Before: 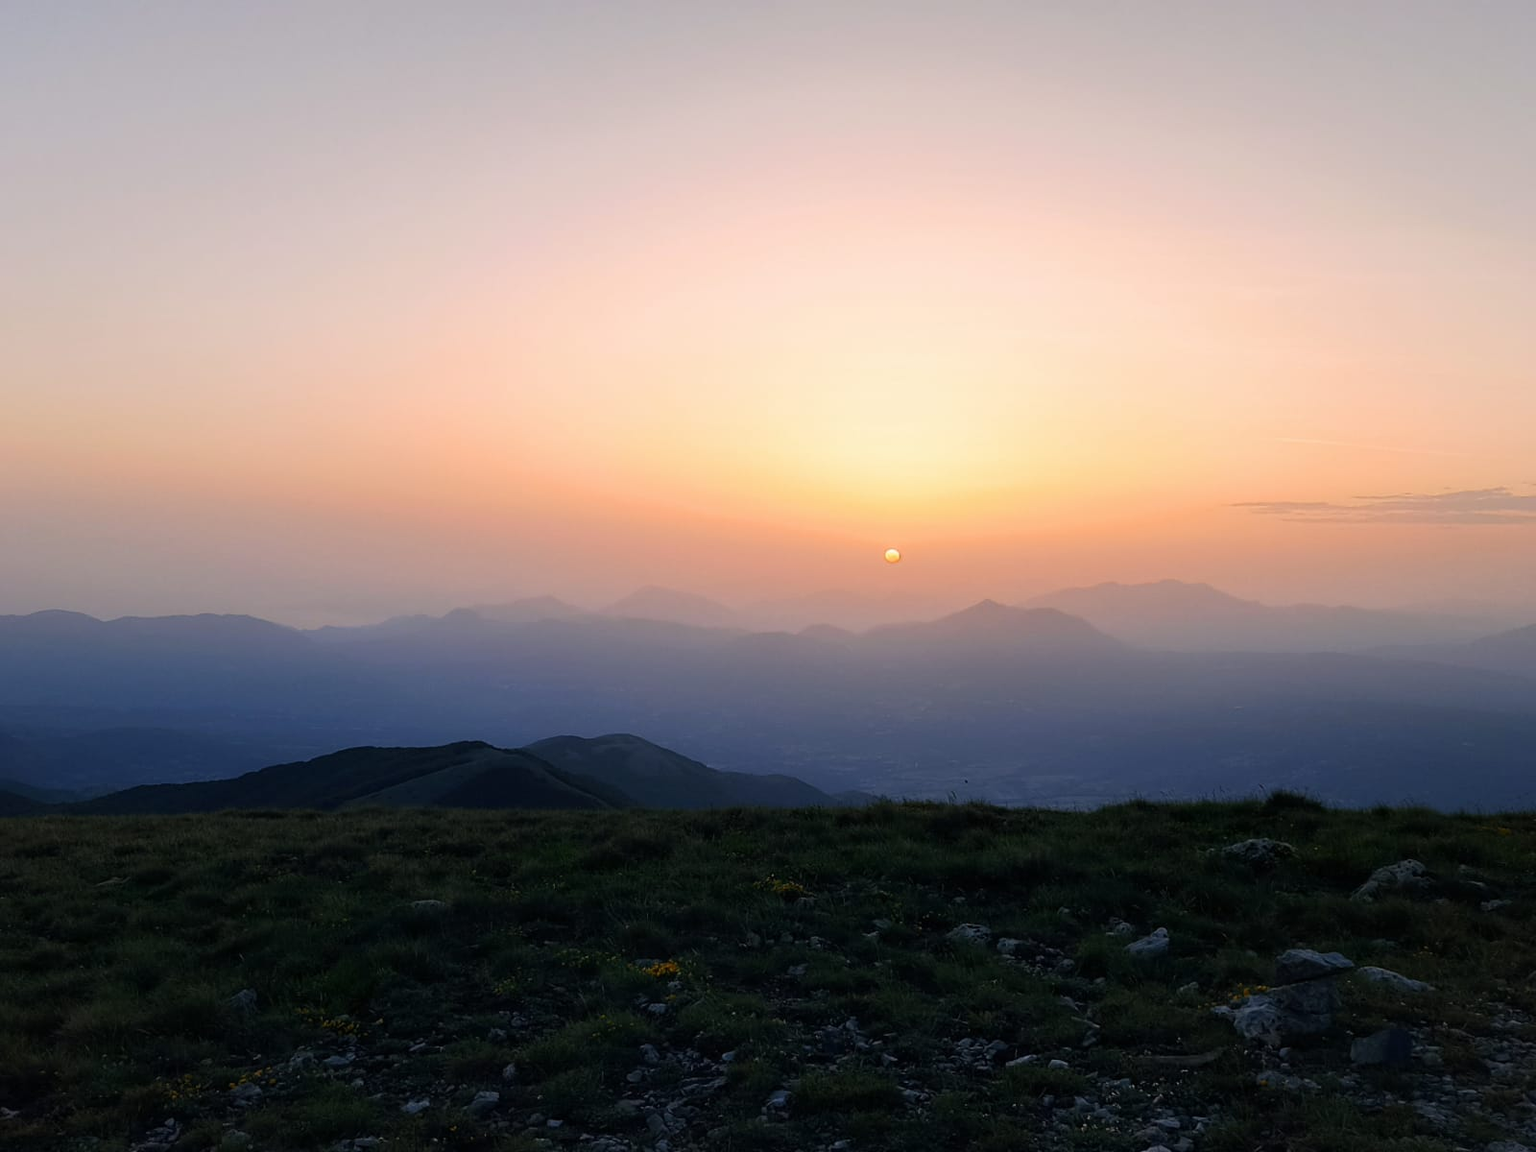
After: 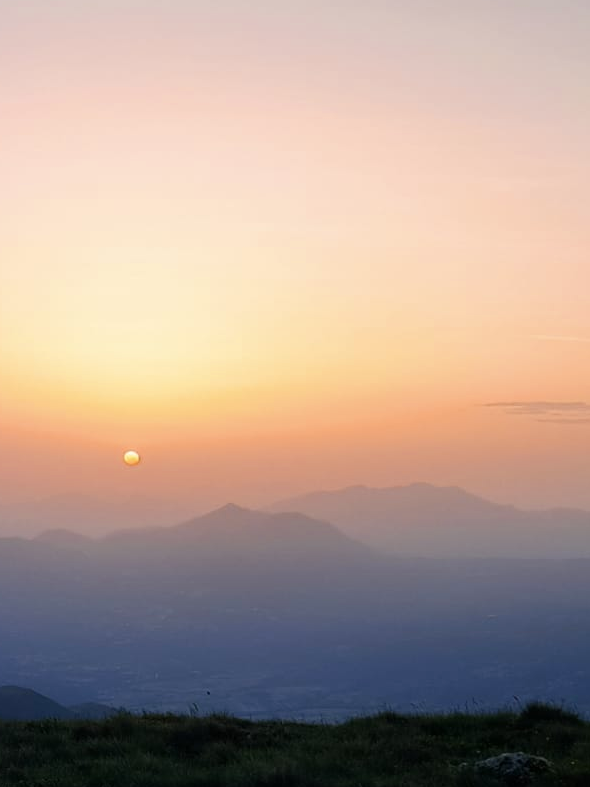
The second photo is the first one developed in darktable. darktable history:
crop and rotate: left 49.936%, top 10.094%, right 13.136%, bottom 24.256%
color zones: curves: ch0 [(0.068, 0.464) (0.25, 0.5) (0.48, 0.508) (0.75, 0.536) (0.886, 0.476) (0.967, 0.456)]; ch1 [(0.066, 0.456) (0.25, 0.5) (0.616, 0.508) (0.746, 0.56) (0.934, 0.444)]
